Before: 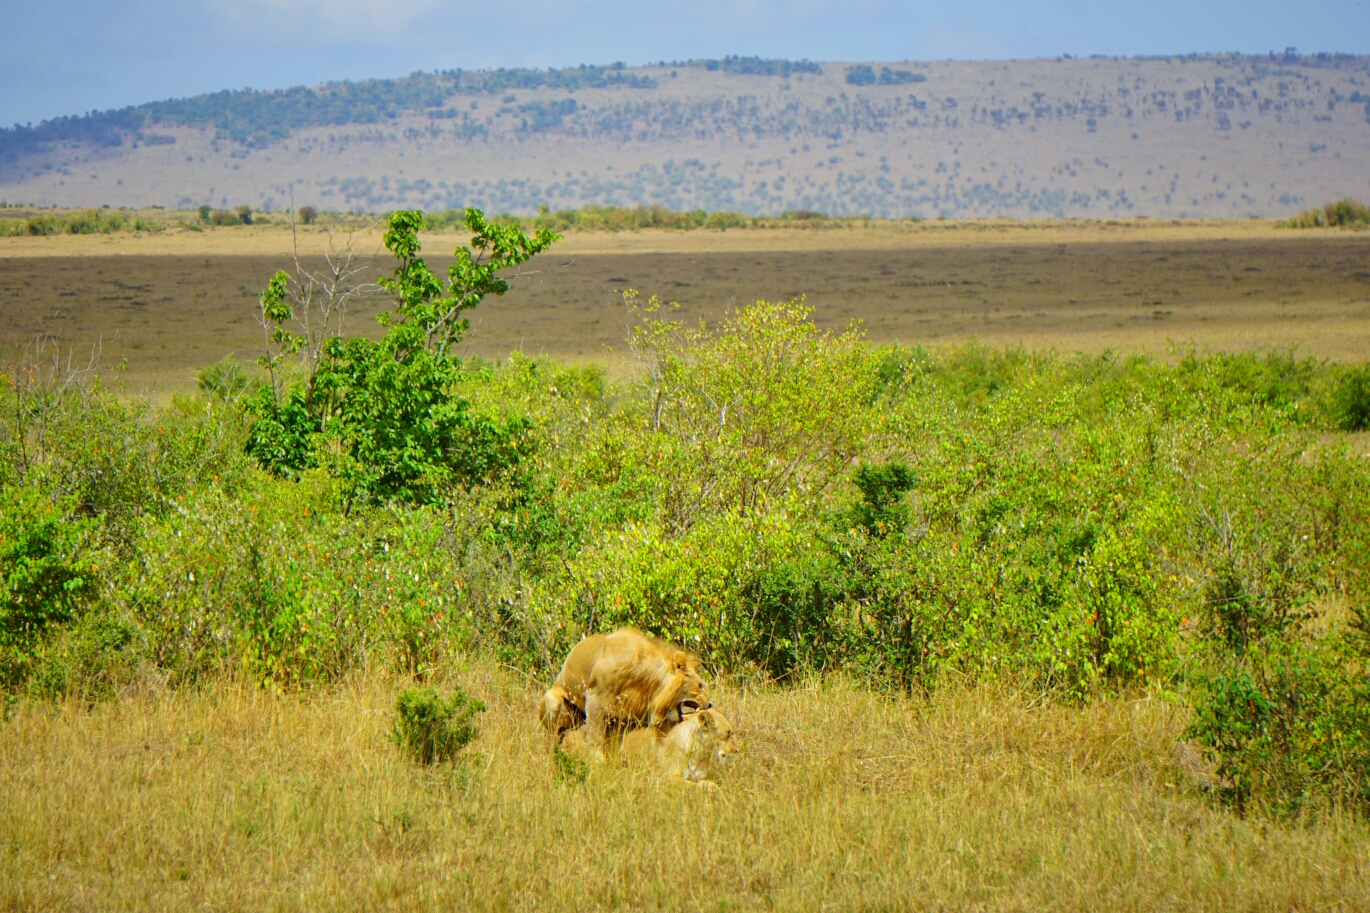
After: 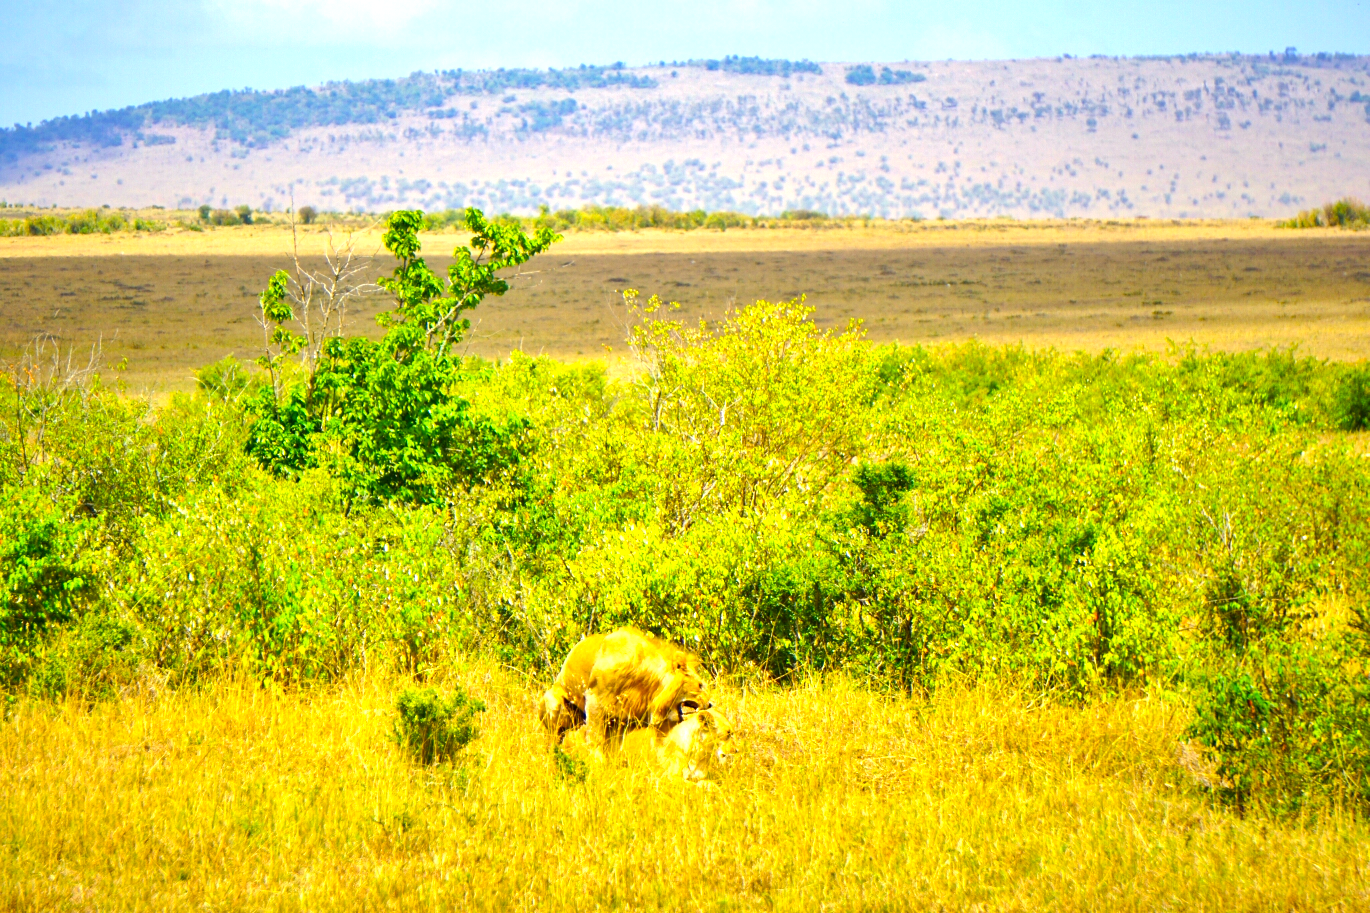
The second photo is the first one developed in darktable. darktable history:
exposure: black level correction 0.001, exposure 1.117 EV, compensate highlight preservation false
shadows and highlights: shadows 36.71, highlights -26.74, soften with gaussian
color balance rgb: highlights gain › chroma 0.894%, highlights gain › hue 28.9°, perceptual saturation grading › global saturation 19.561%, global vibrance 14.965%
